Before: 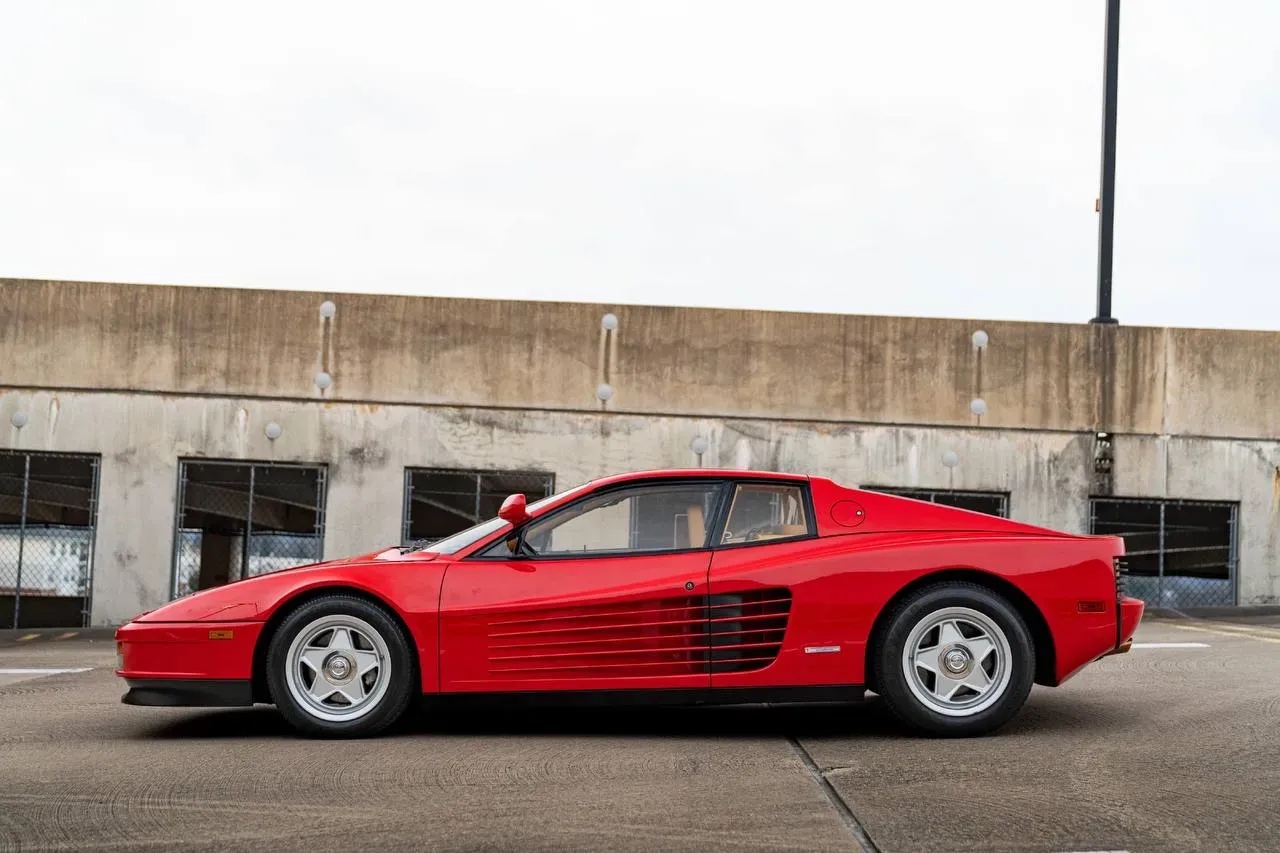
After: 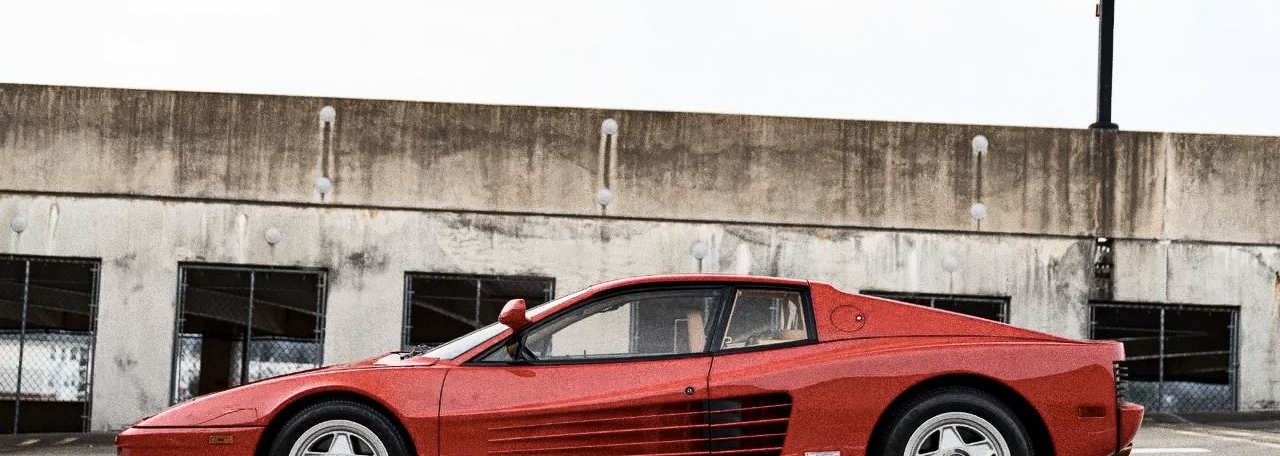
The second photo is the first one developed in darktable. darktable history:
contrast brightness saturation: contrast 0.25, saturation -0.31
grain: coarseness 0.09 ISO, strength 40%
shadows and highlights: low approximation 0.01, soften with gaussian
crop and rotate: top 23.043%, bottom 23.437%
